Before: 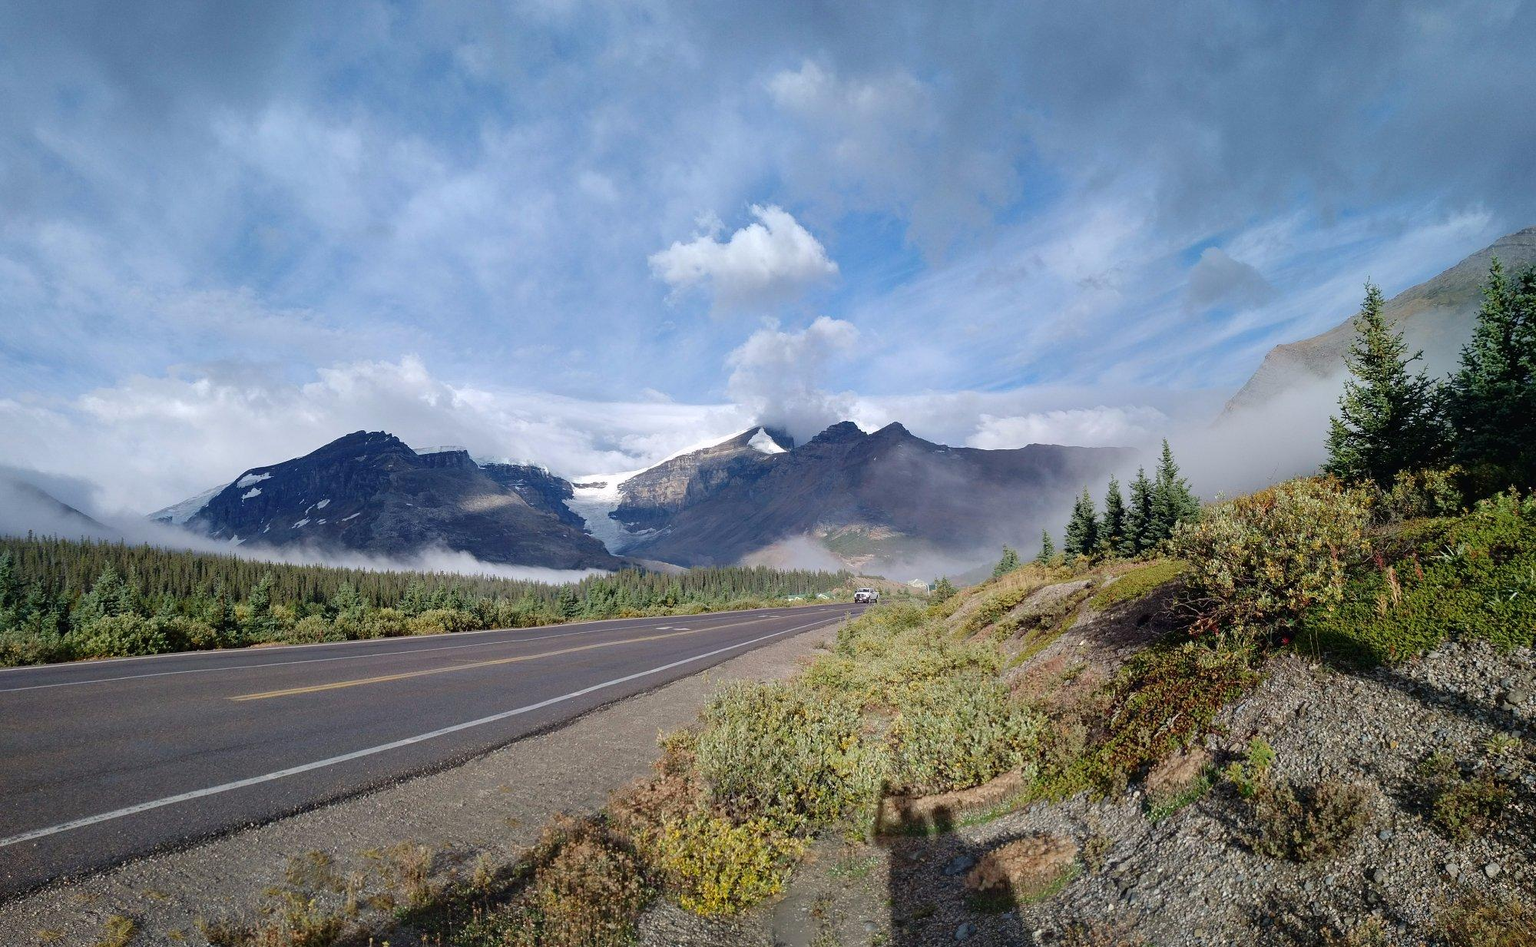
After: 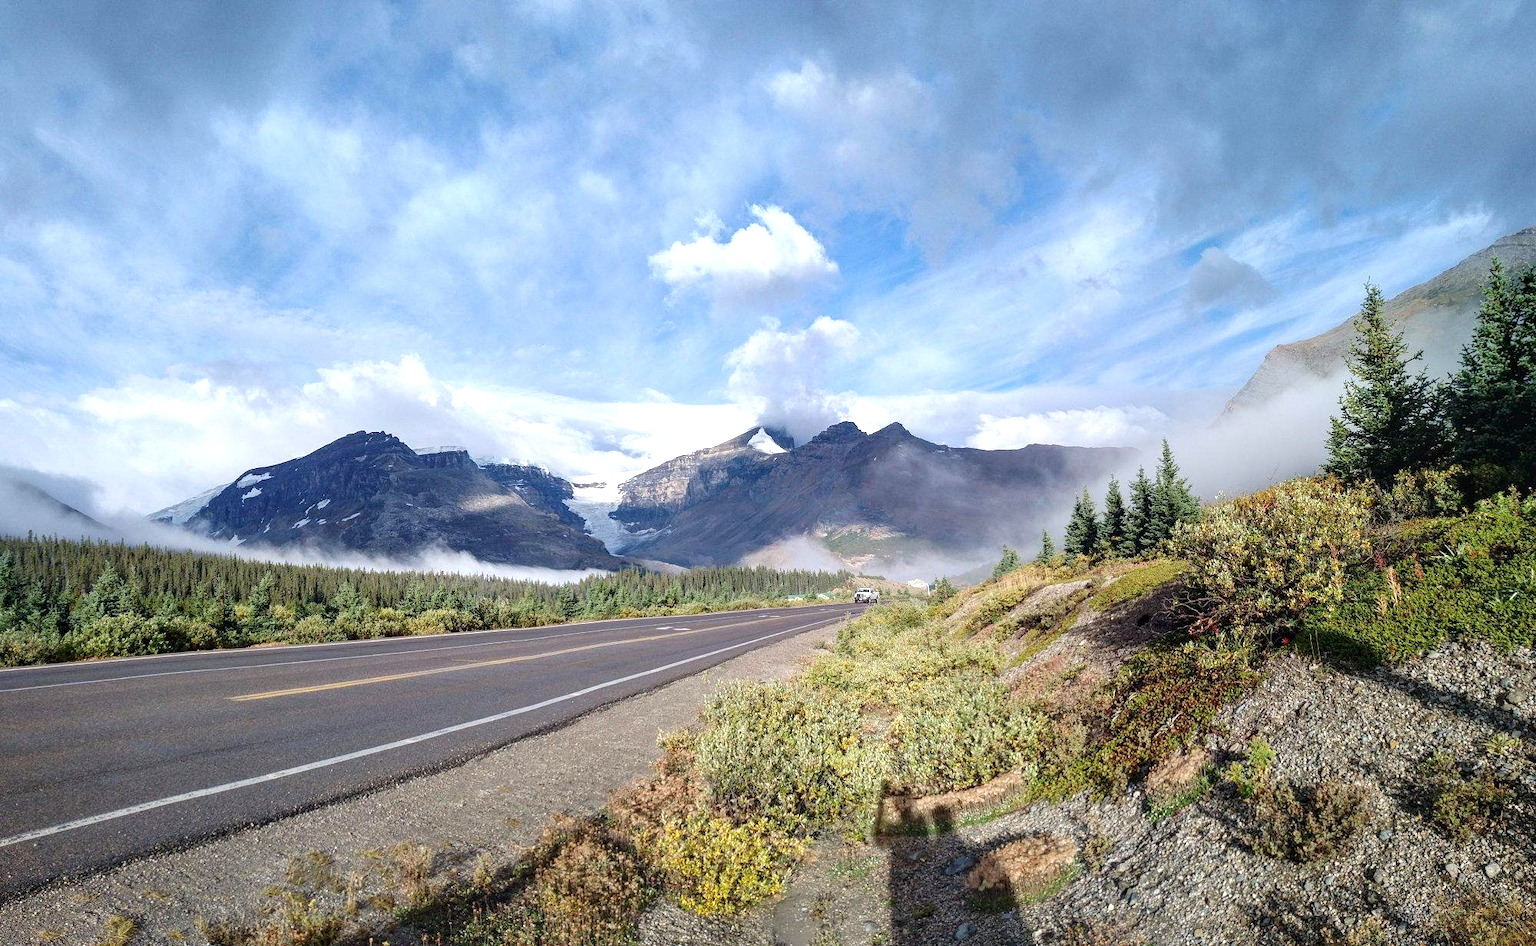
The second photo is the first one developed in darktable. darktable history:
local contrast: on, module defaults
exposure: exposure 0.607 EV, compensate exposure bias true, compensate highlight preservation false
